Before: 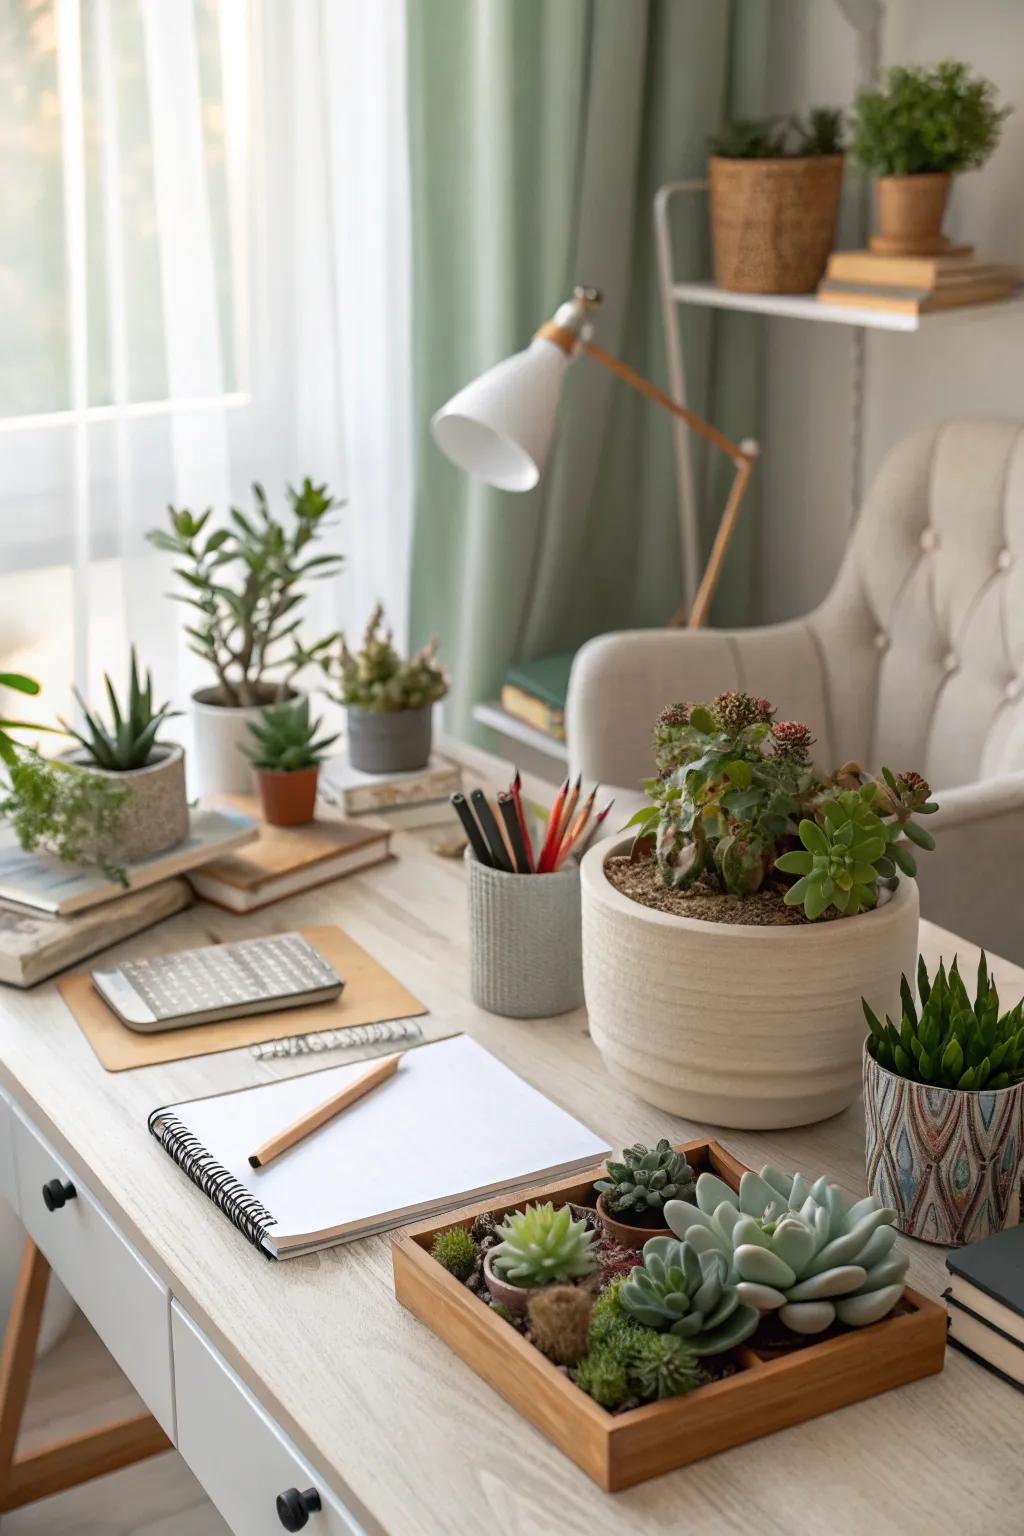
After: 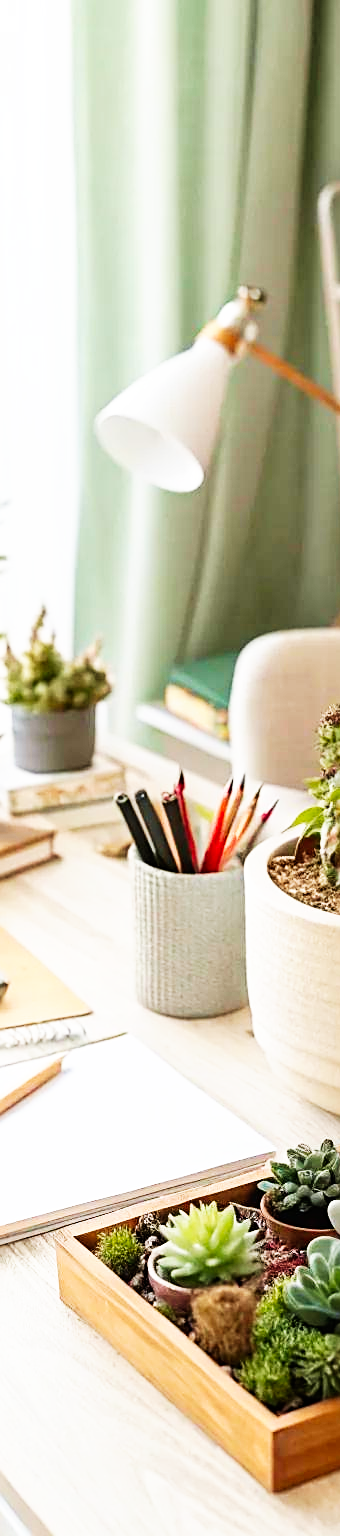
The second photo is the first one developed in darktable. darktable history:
velvia: on, module defaults
crop: left 32.909%, right 33.807%
sharpen: on, module defaults
base curve: curves: ch0 [(0, 0) (0.007, 0.004) (0.027, 0.03) (0.046, 0.07) (0.207, 0.54) (0.442, 0.872) (0.673, 0.972) (1, 1)], preserve colors none
